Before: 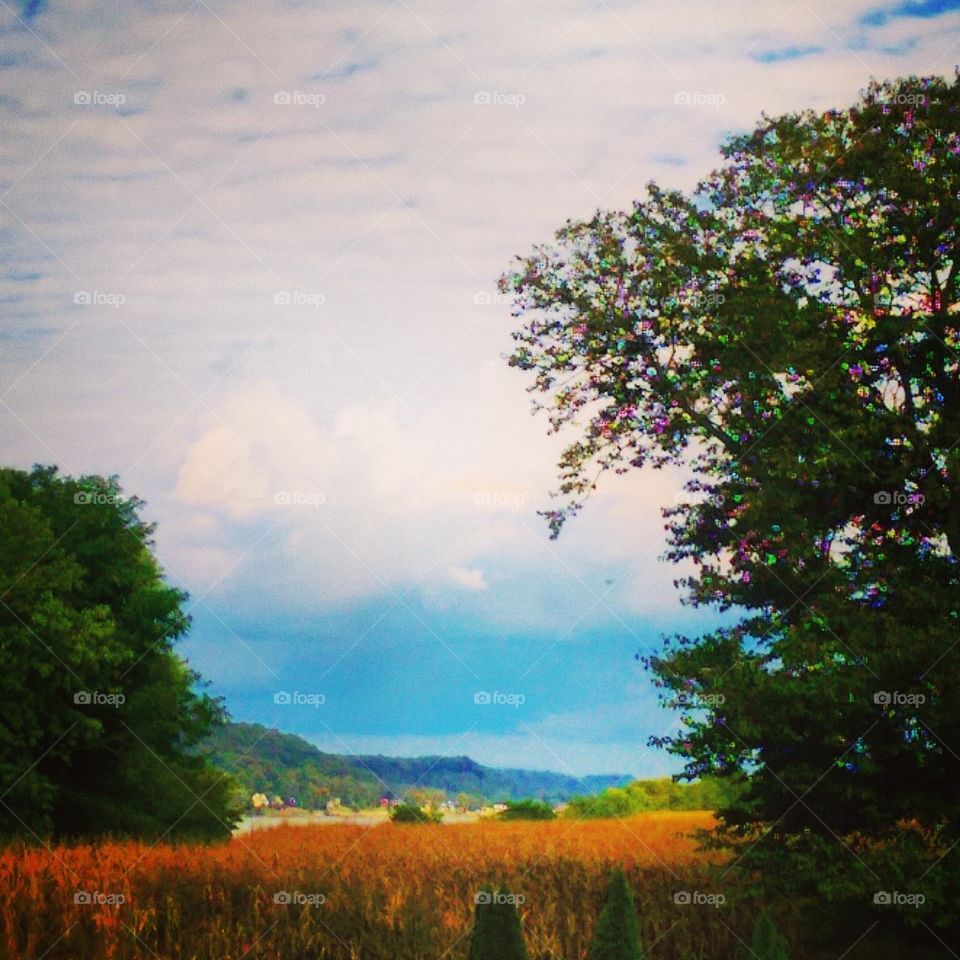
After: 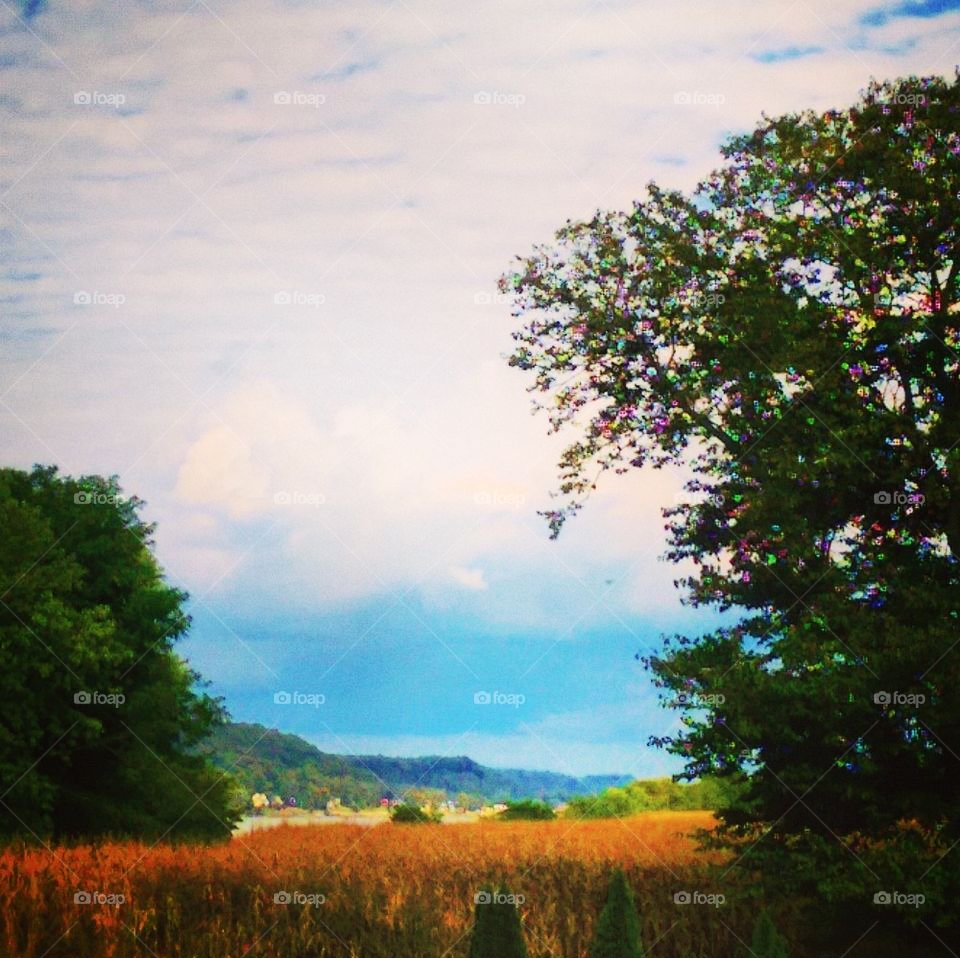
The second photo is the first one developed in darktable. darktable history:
tone equalizer: on, module defaults
contrast brightness saturation: contrast 0.15, brightness 0.05
crop: top 0.05%, bottom 0.098%
